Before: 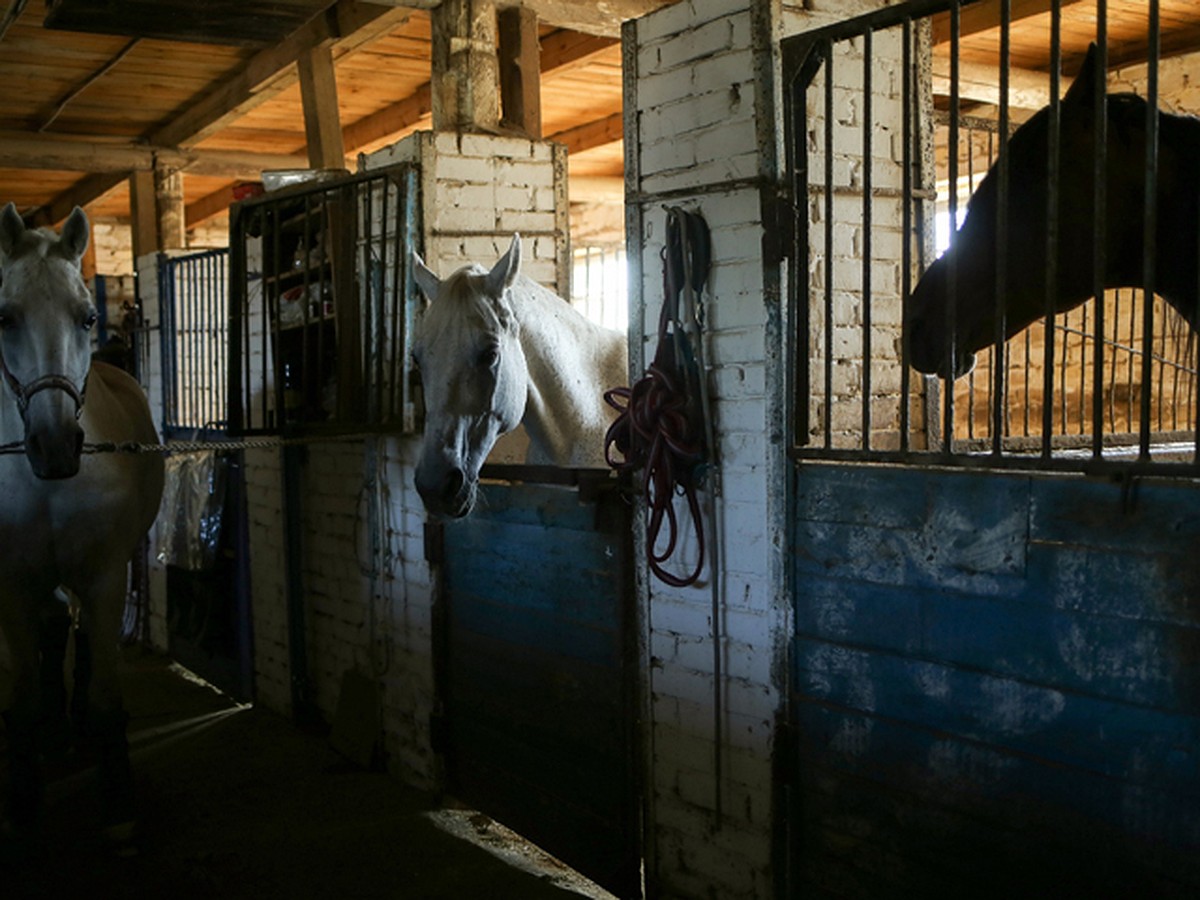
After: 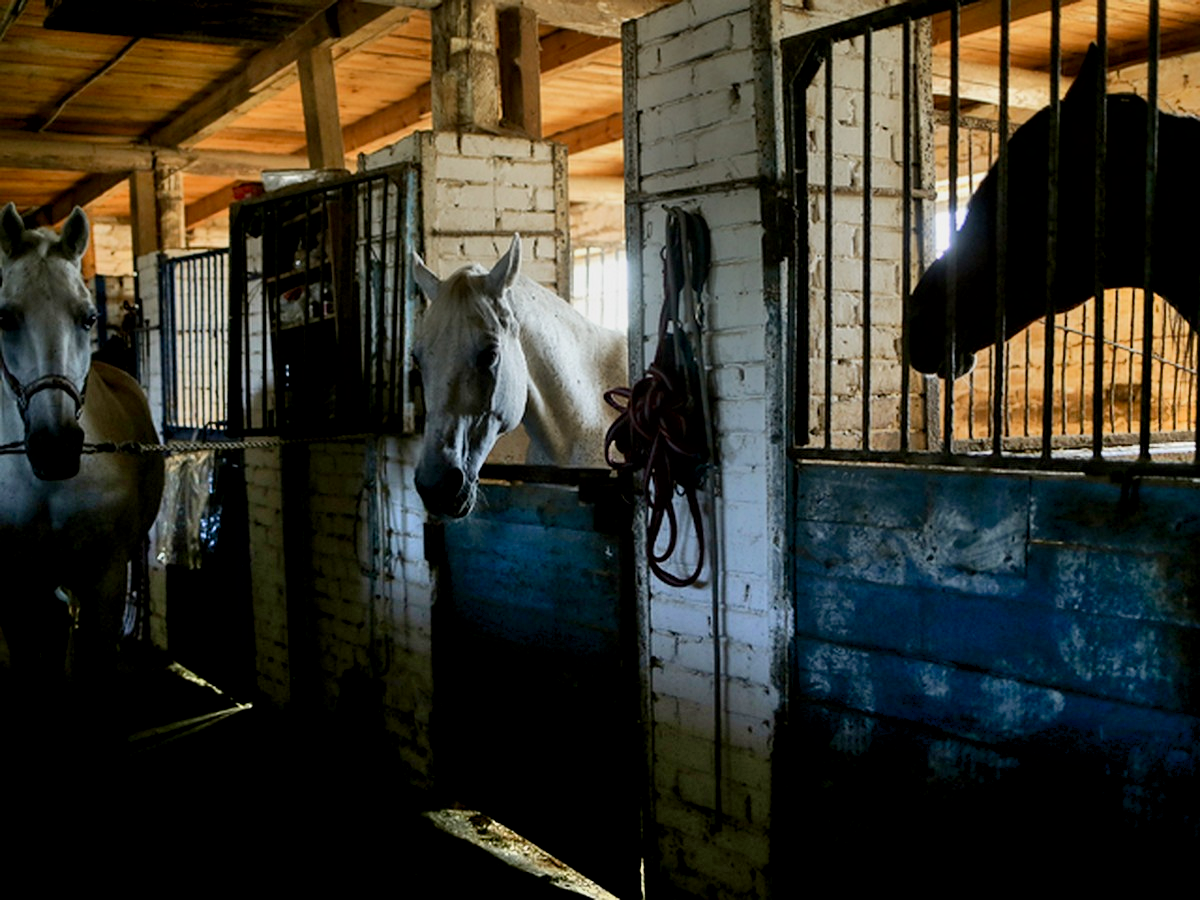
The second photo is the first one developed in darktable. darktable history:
shadows and highlights: highlights color adjustment 0%, low approximation 0.01, soften with gaussian
exposure: black level correction 0.006, exposure -0.226 EV, compensate highlight preservation false
